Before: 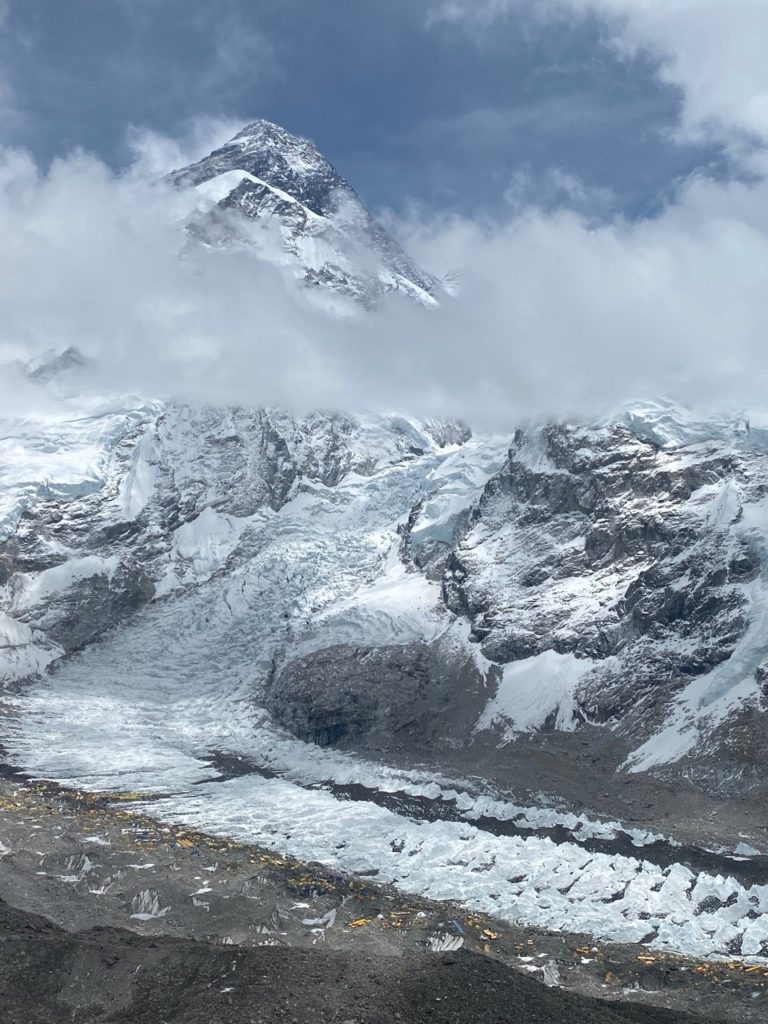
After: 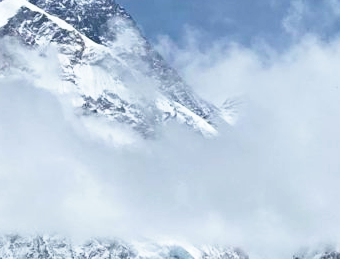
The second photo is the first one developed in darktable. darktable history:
haze removal: compatibility mode true, adaptive false
crop: left 28.93%, top 16.812%, right 26.72%, bottom 57.865%
base curve: curves: ch0 [(0, 0) (0.579, 0.807) (1, 1)], preserve colors none
